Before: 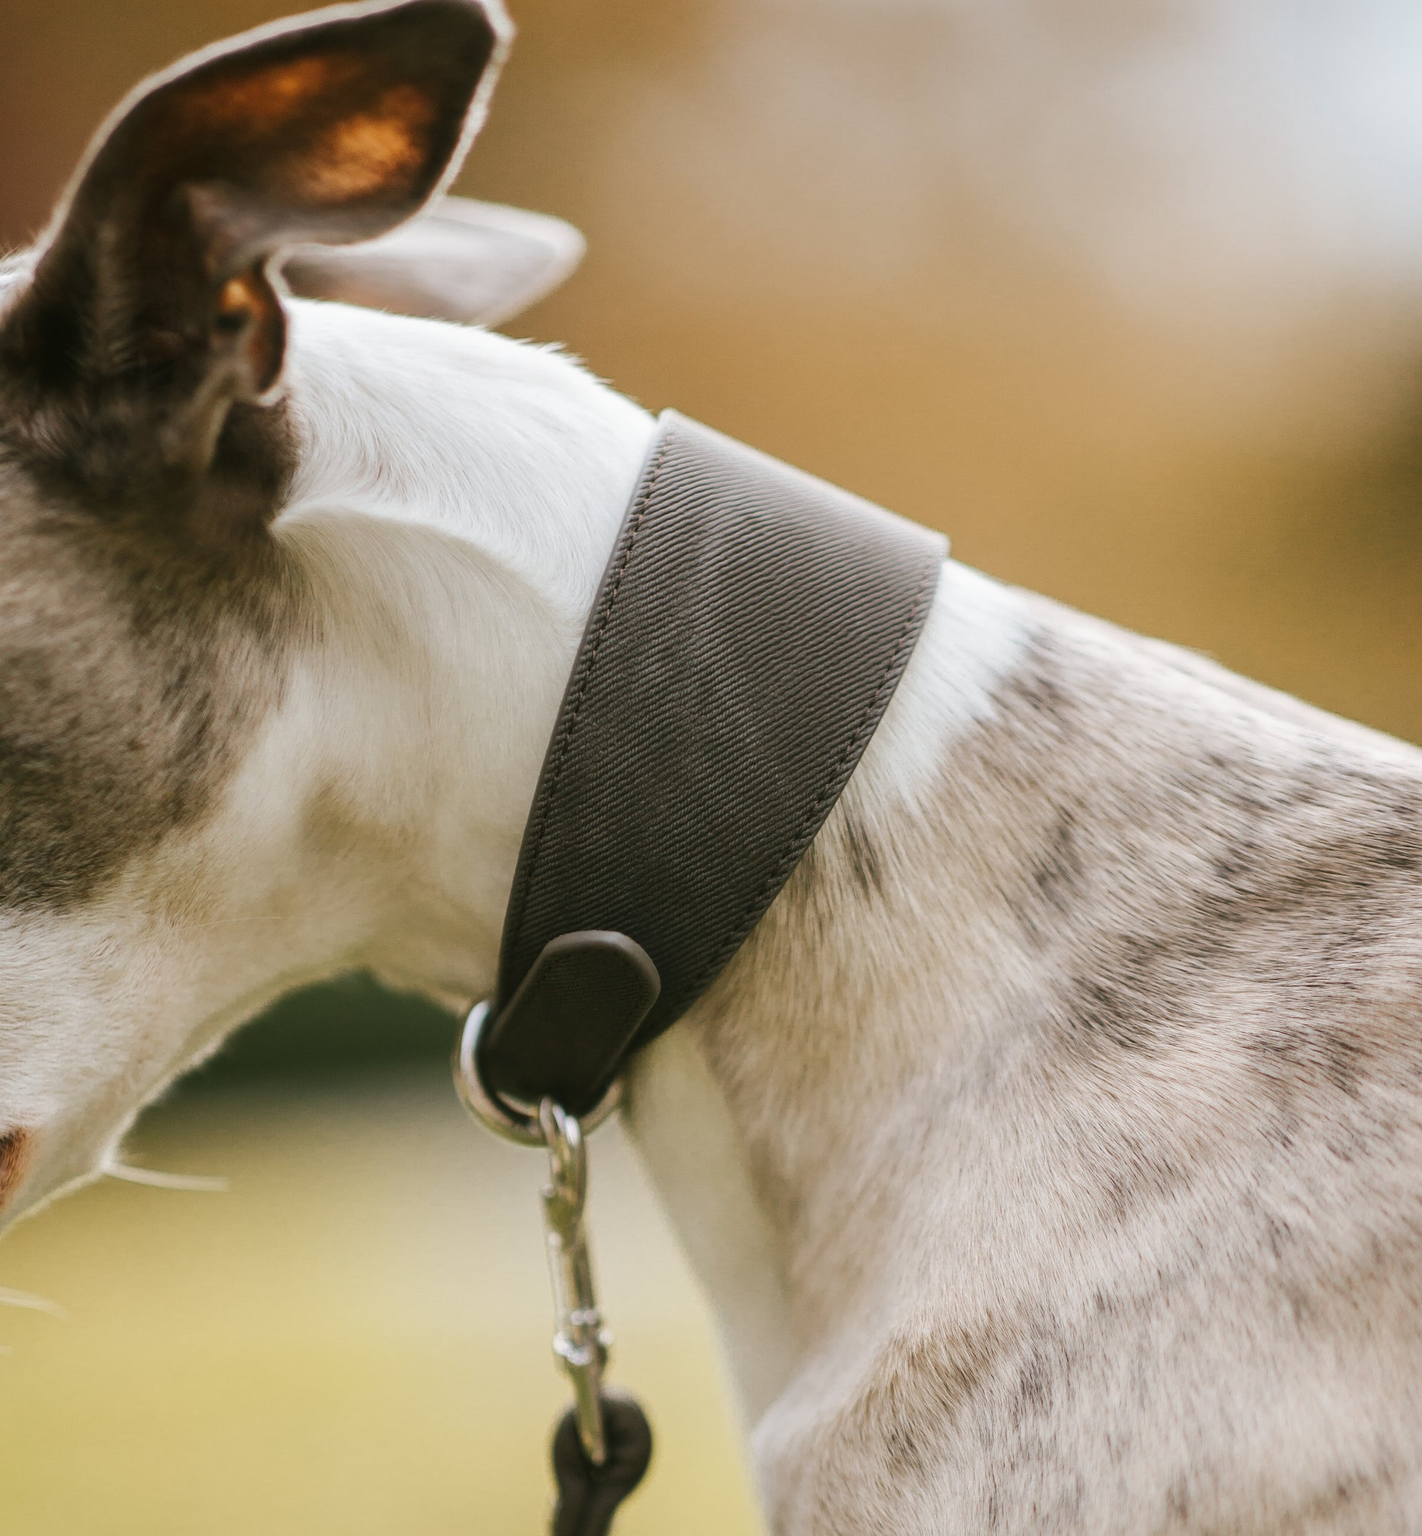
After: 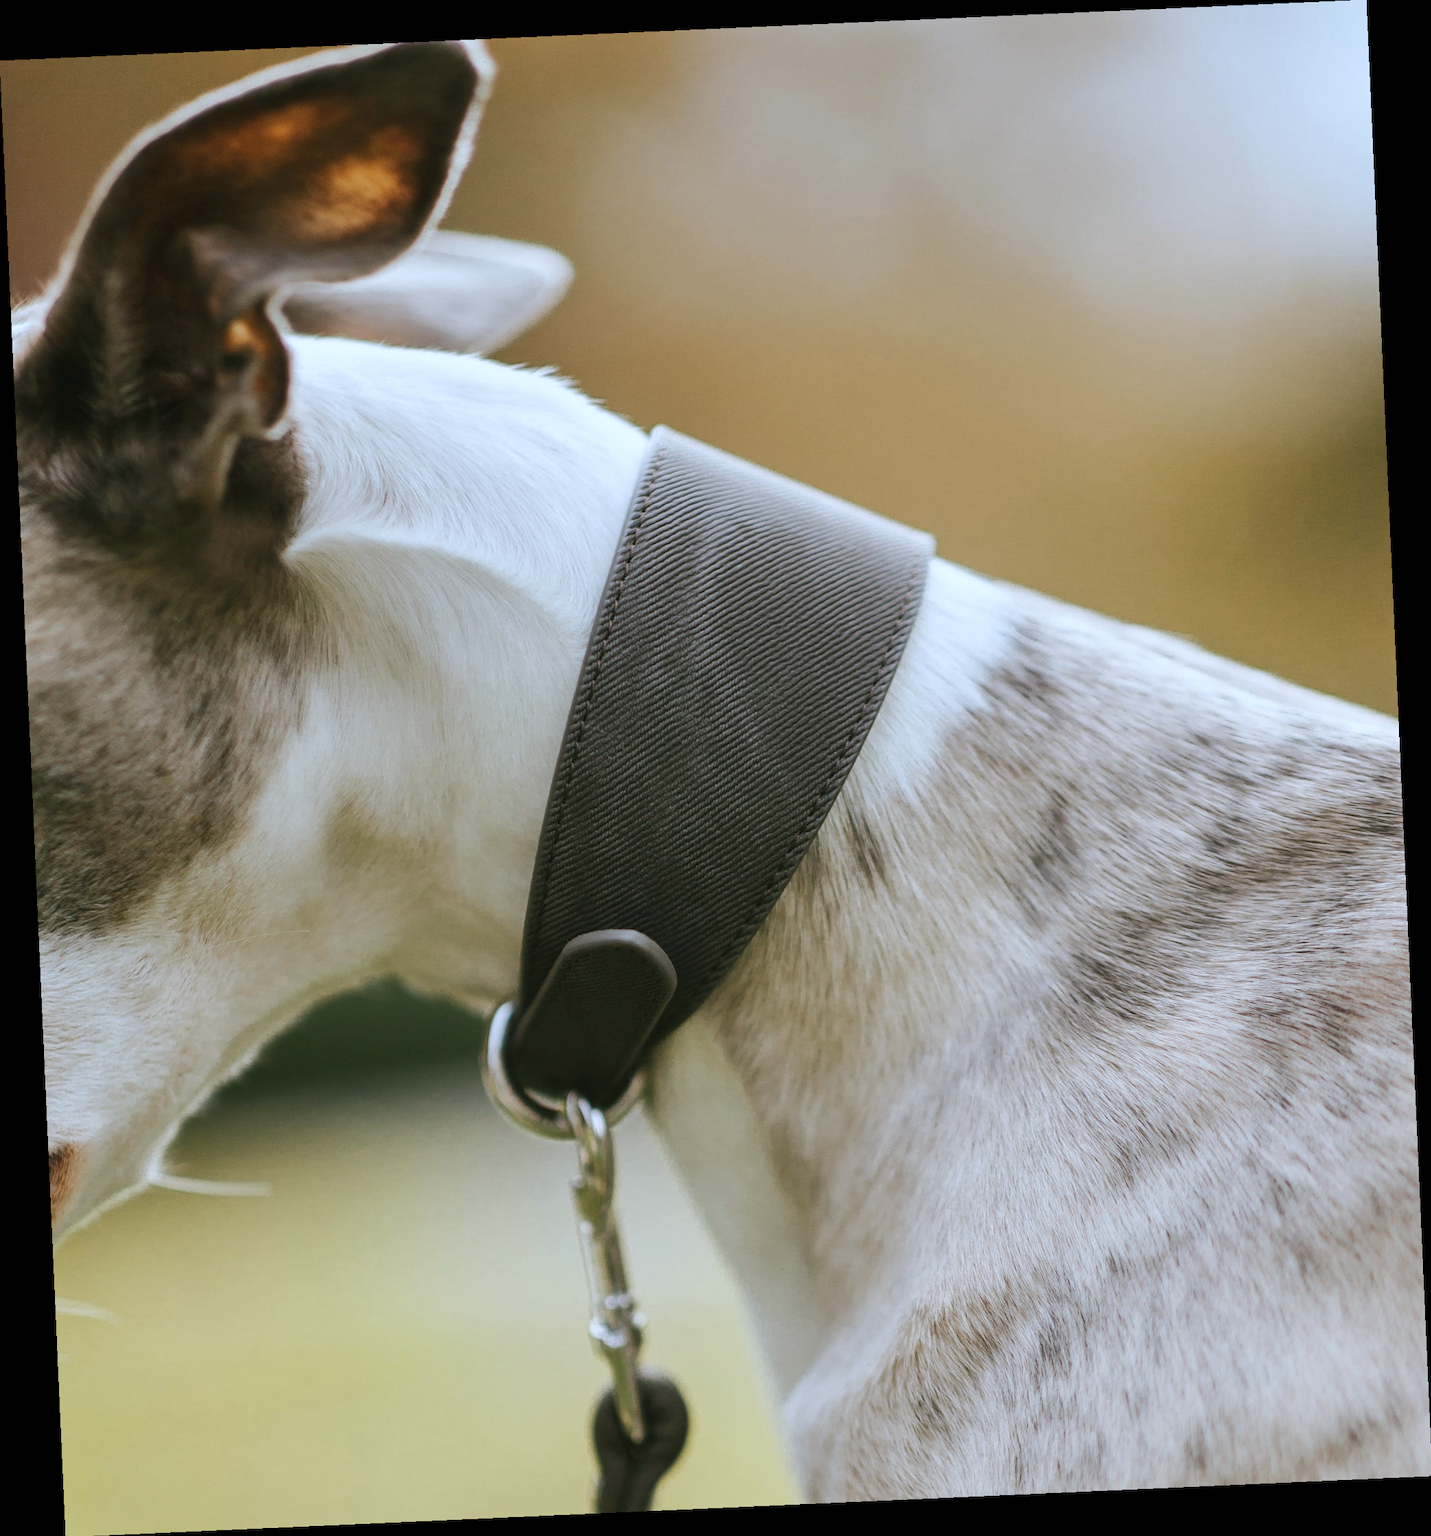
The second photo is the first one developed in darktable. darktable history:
shadows and highlights: radius 125.46, shadows 30.51, highlights -30.51, low approximation 0.01, soften with gaussian
white balance: red 0.924, blue 1.095
rotate and perspective: rotation -2.56°, automatic cropping off
